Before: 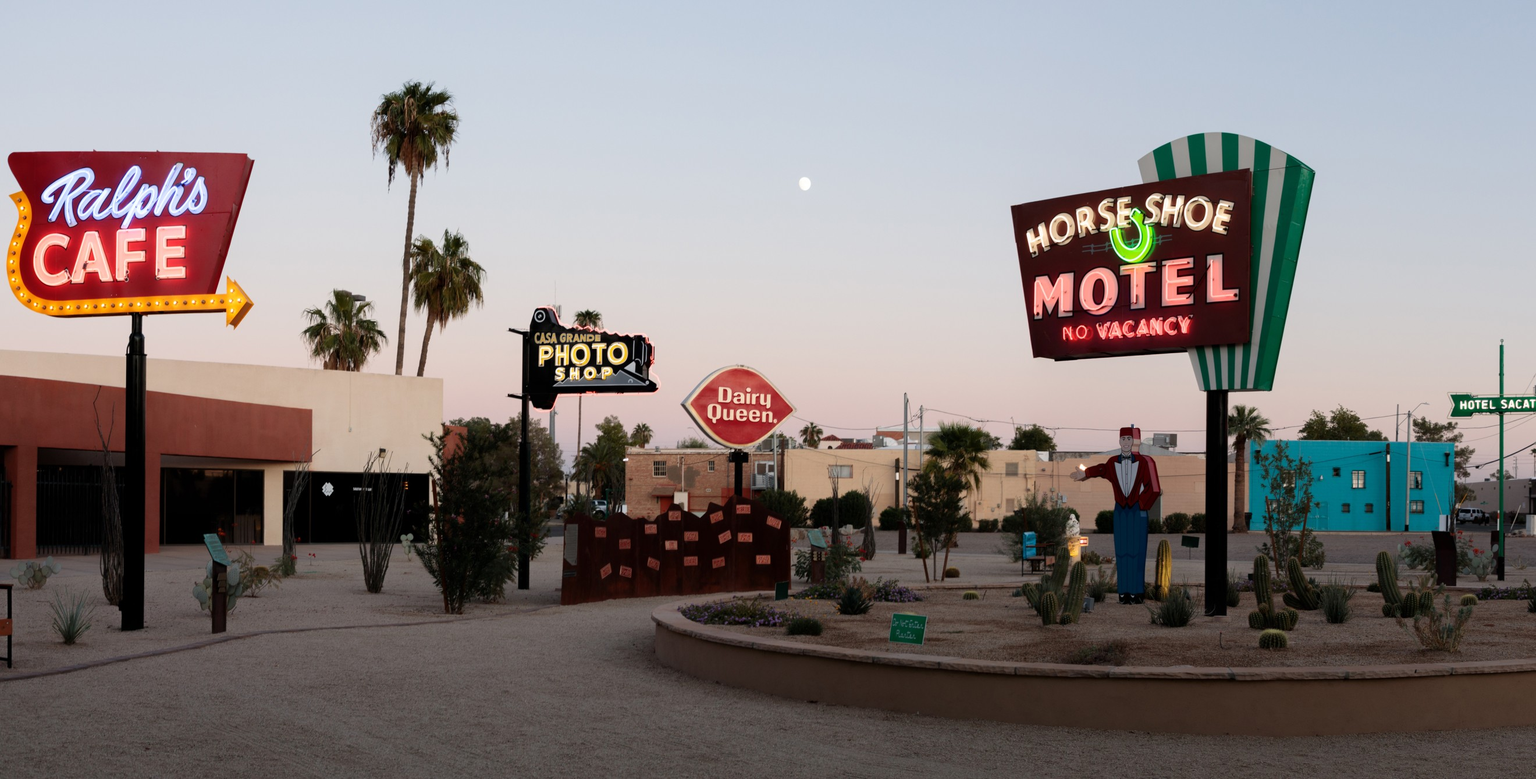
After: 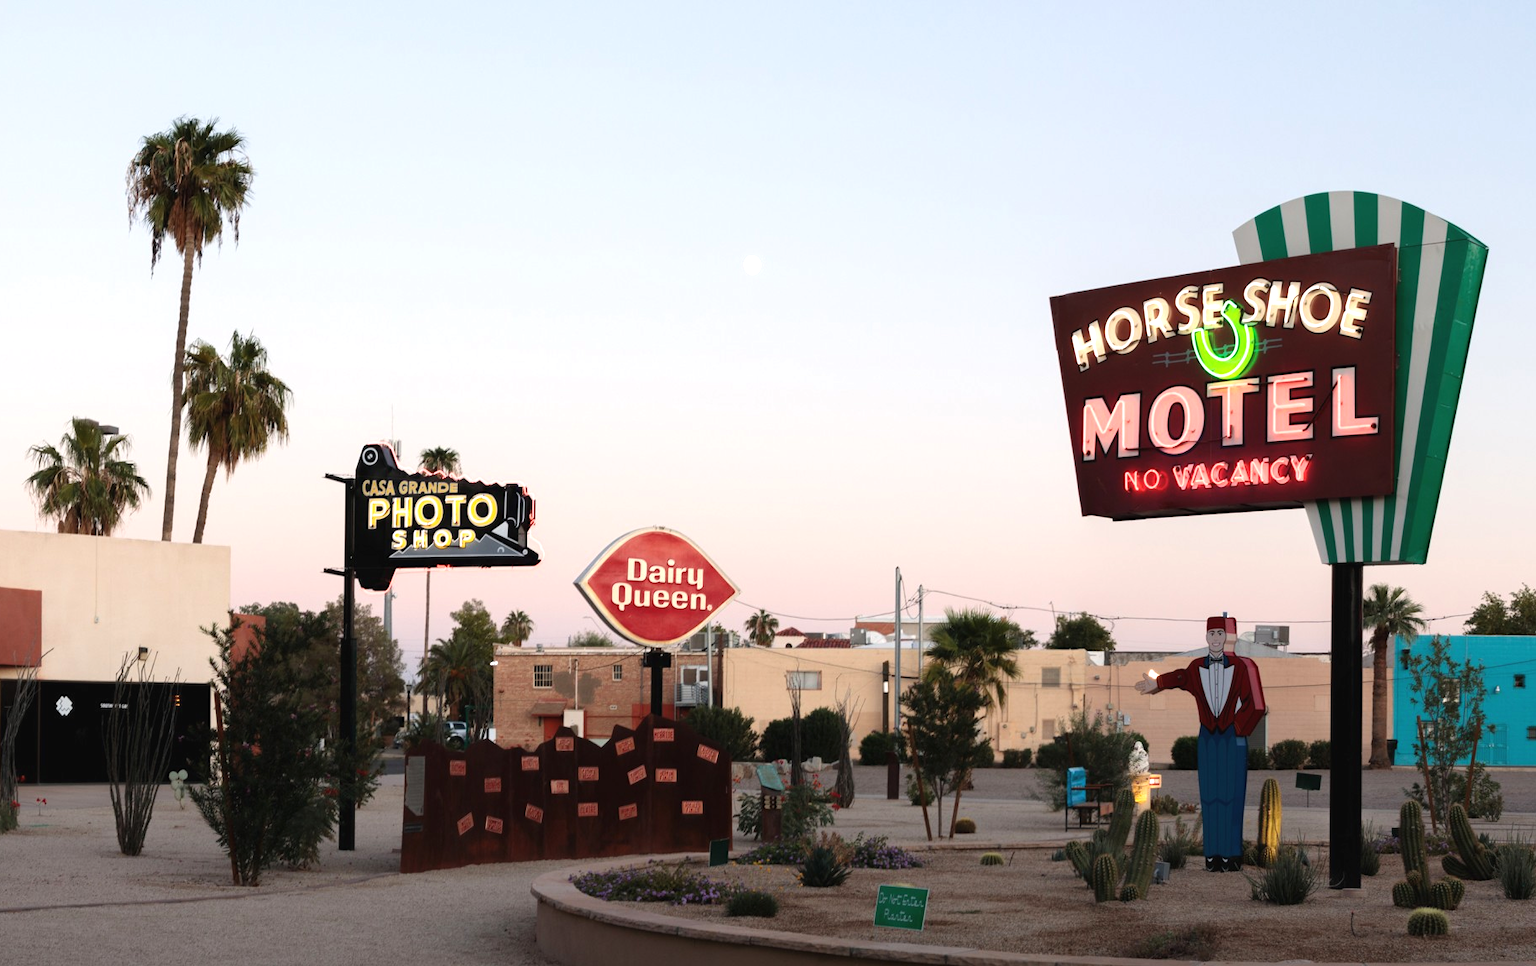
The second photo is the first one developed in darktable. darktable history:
crop: left 18.479%, right 12.2%, bottom 13.971%
exposure: black level correction -0.002, exposure 0.54 EV, compensate highlight preservation false
